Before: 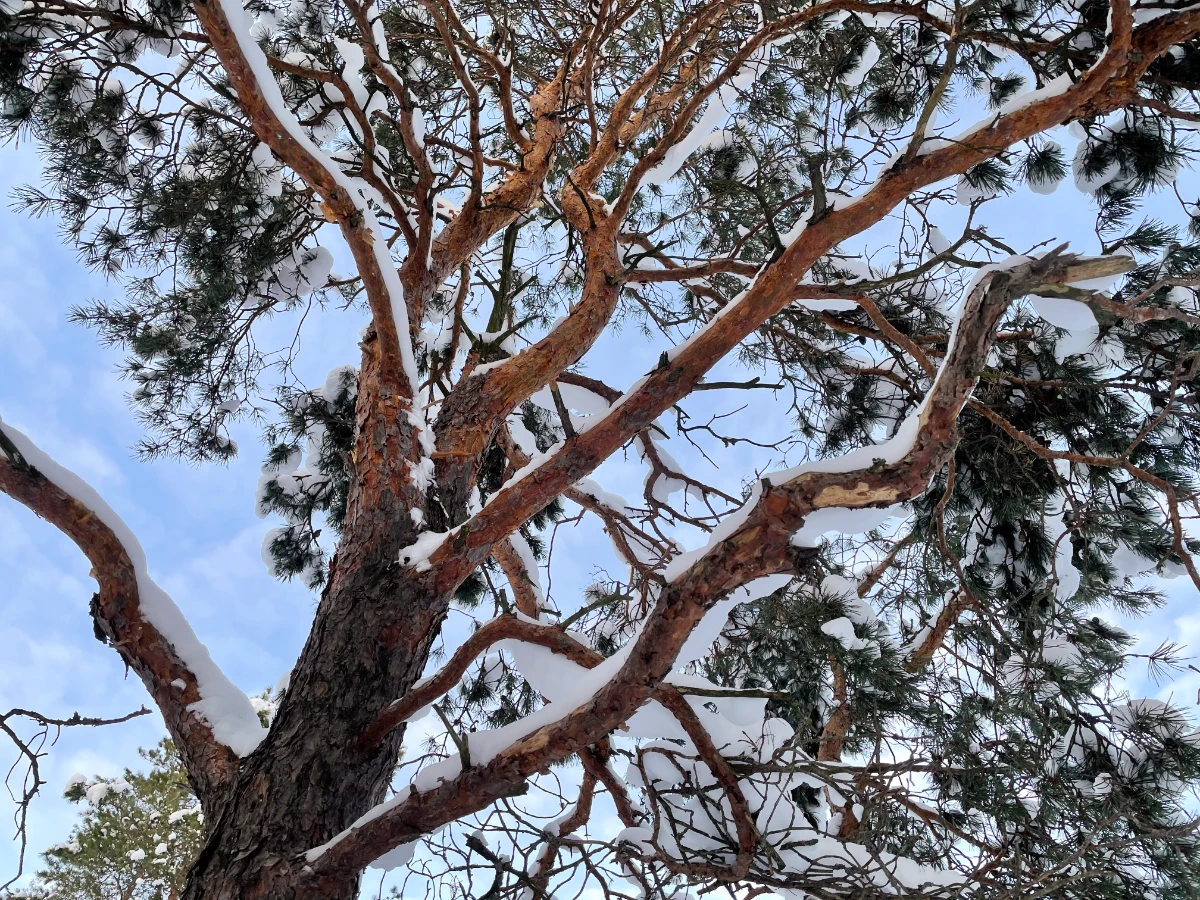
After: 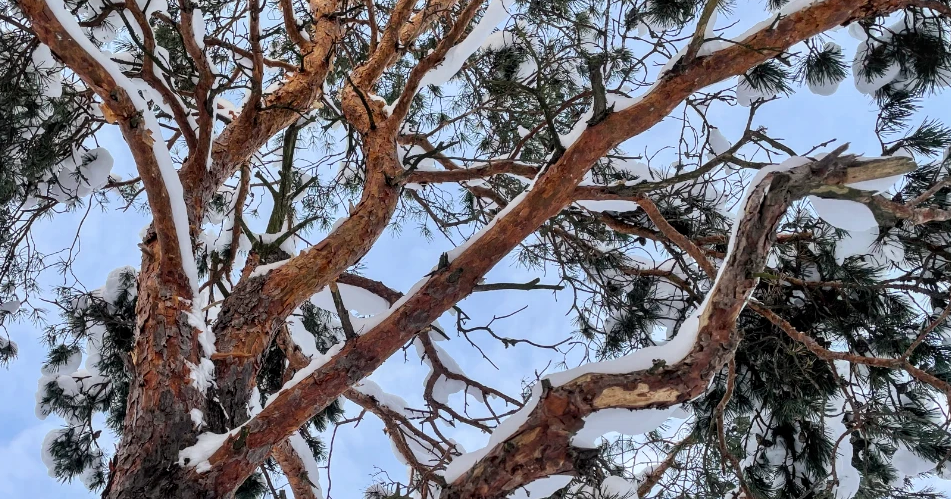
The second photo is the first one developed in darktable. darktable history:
crop: left 18.403%, top 11.1%, right 2.285%, bottom 33.432%
local contrast: on, module defaults
